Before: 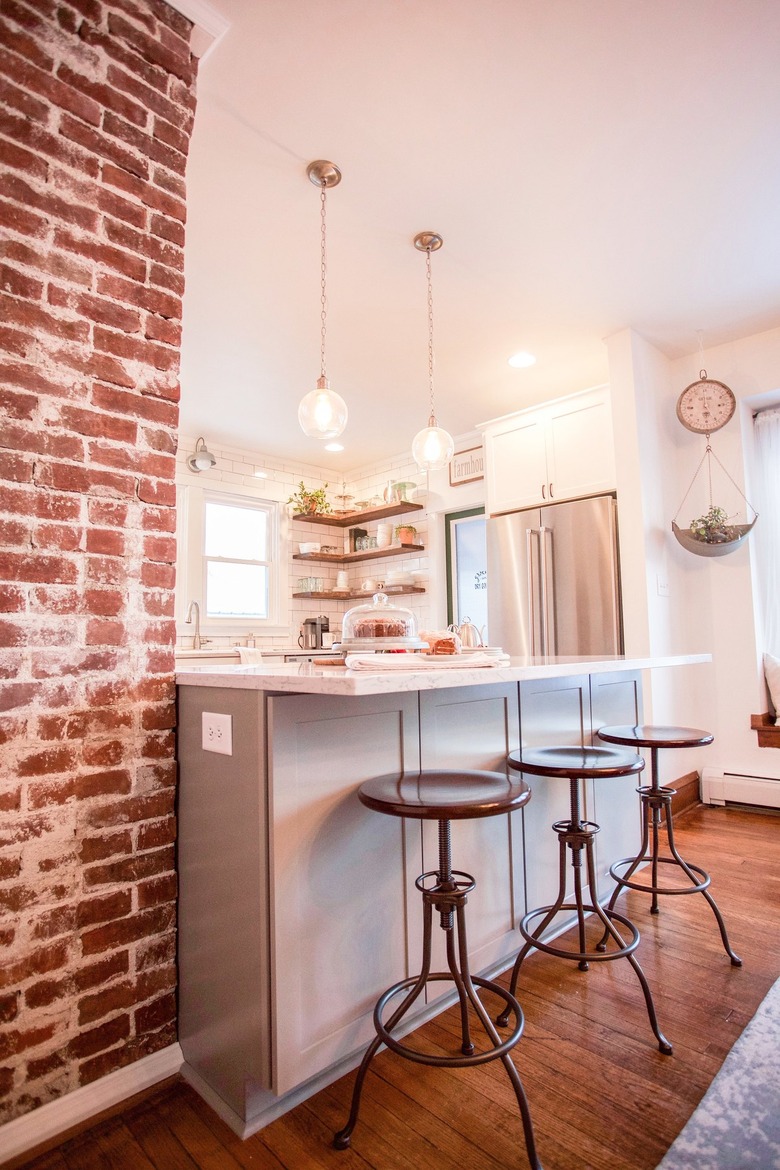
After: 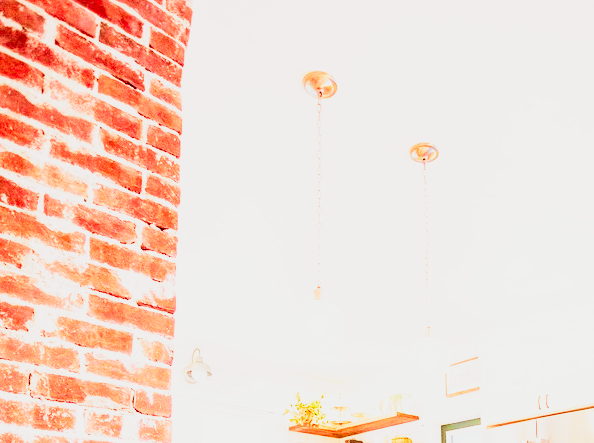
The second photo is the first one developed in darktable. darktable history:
crop: left 0.545%, top 7.629%, right 23.184%, bottom 54.463%
base curve: curves: ch0 [(0, 0) (0.007, 0.004) (0.027, 0.03) (0.046, 0.07) (0.207, 0.54) (0.442, 0.872) (0.673, 0.972) (1, 1)], preserve colors none
tone curve: curves: ch0 [(0, 0.005) (0.103, 0.097) (0.18, 0.207) (0.384, 0.465) (0.491, 0.585) (0.629, 0.726) (0.84, 0.866) (1, 0.947)]; ch1 [(0, 0) (0.172, 0.123) (0.324, 0.253) (0.396, 0.388) (0.478, 0.461) (0.499, 0.497) (0.532, 0.515) (0.57, 0.584) (0.635, 0.675) (0.805, 0.892) (1, 1)]; ch2 [(0, 0) (0.411, 0.424) (0.496, 0.501) (0.515, 0.507) (0.553, 0.562) (0.604, 0.642) (0.708, 0.768) (0.839, 0.916) (1, 1)], color space Lab, independent channels, preserve colors none
